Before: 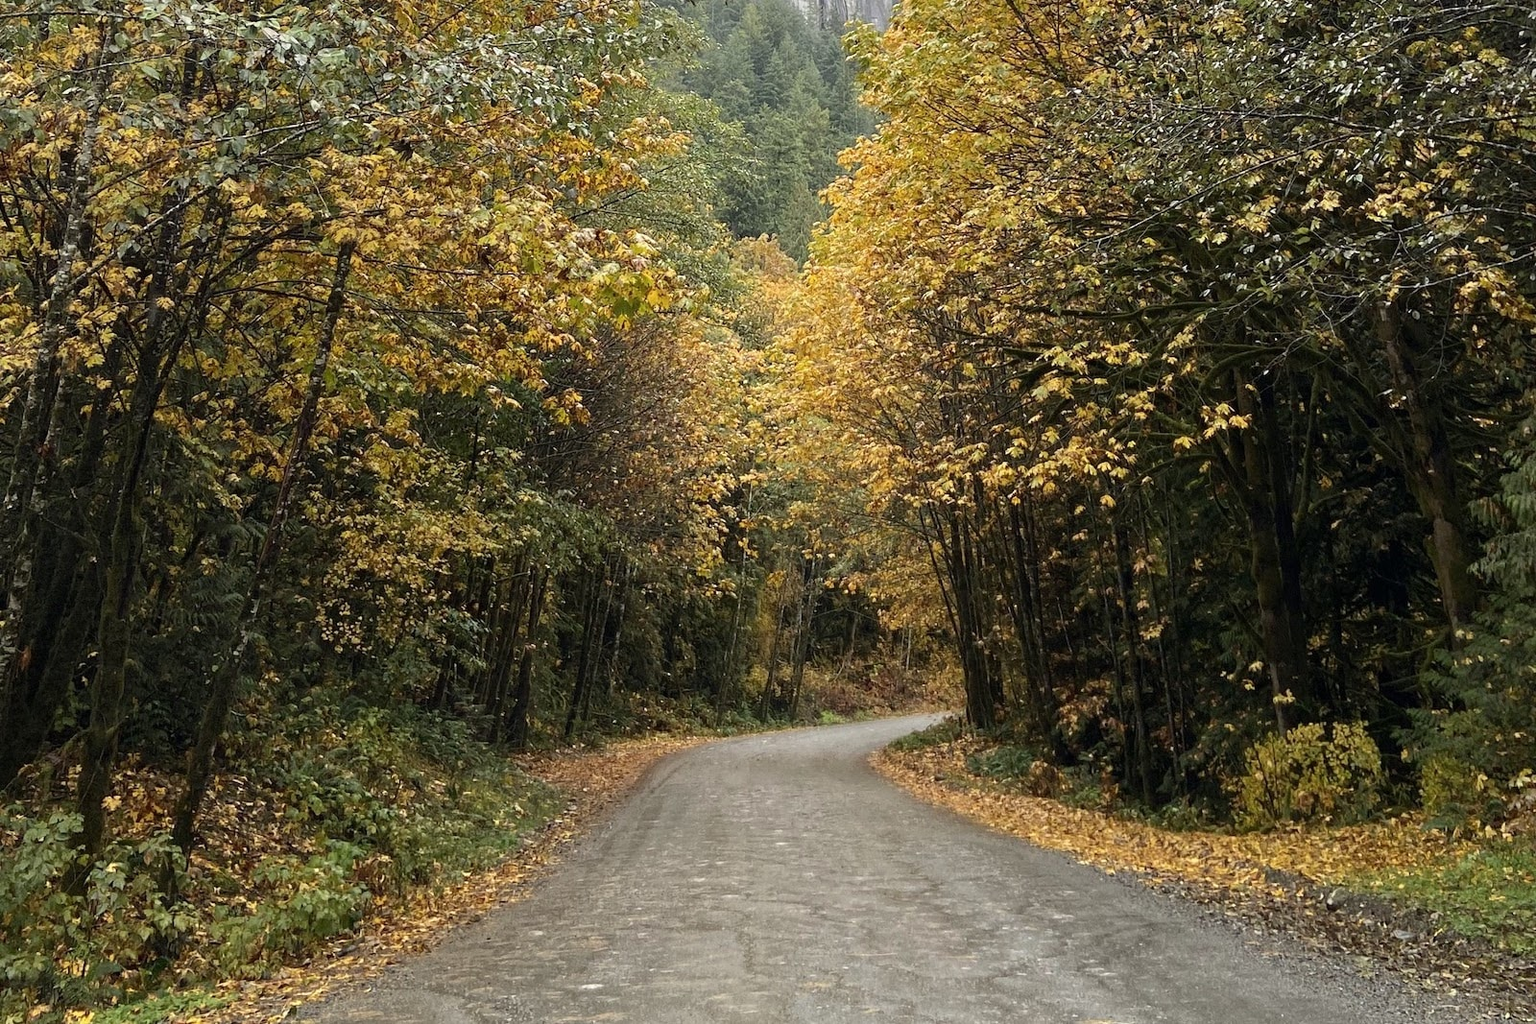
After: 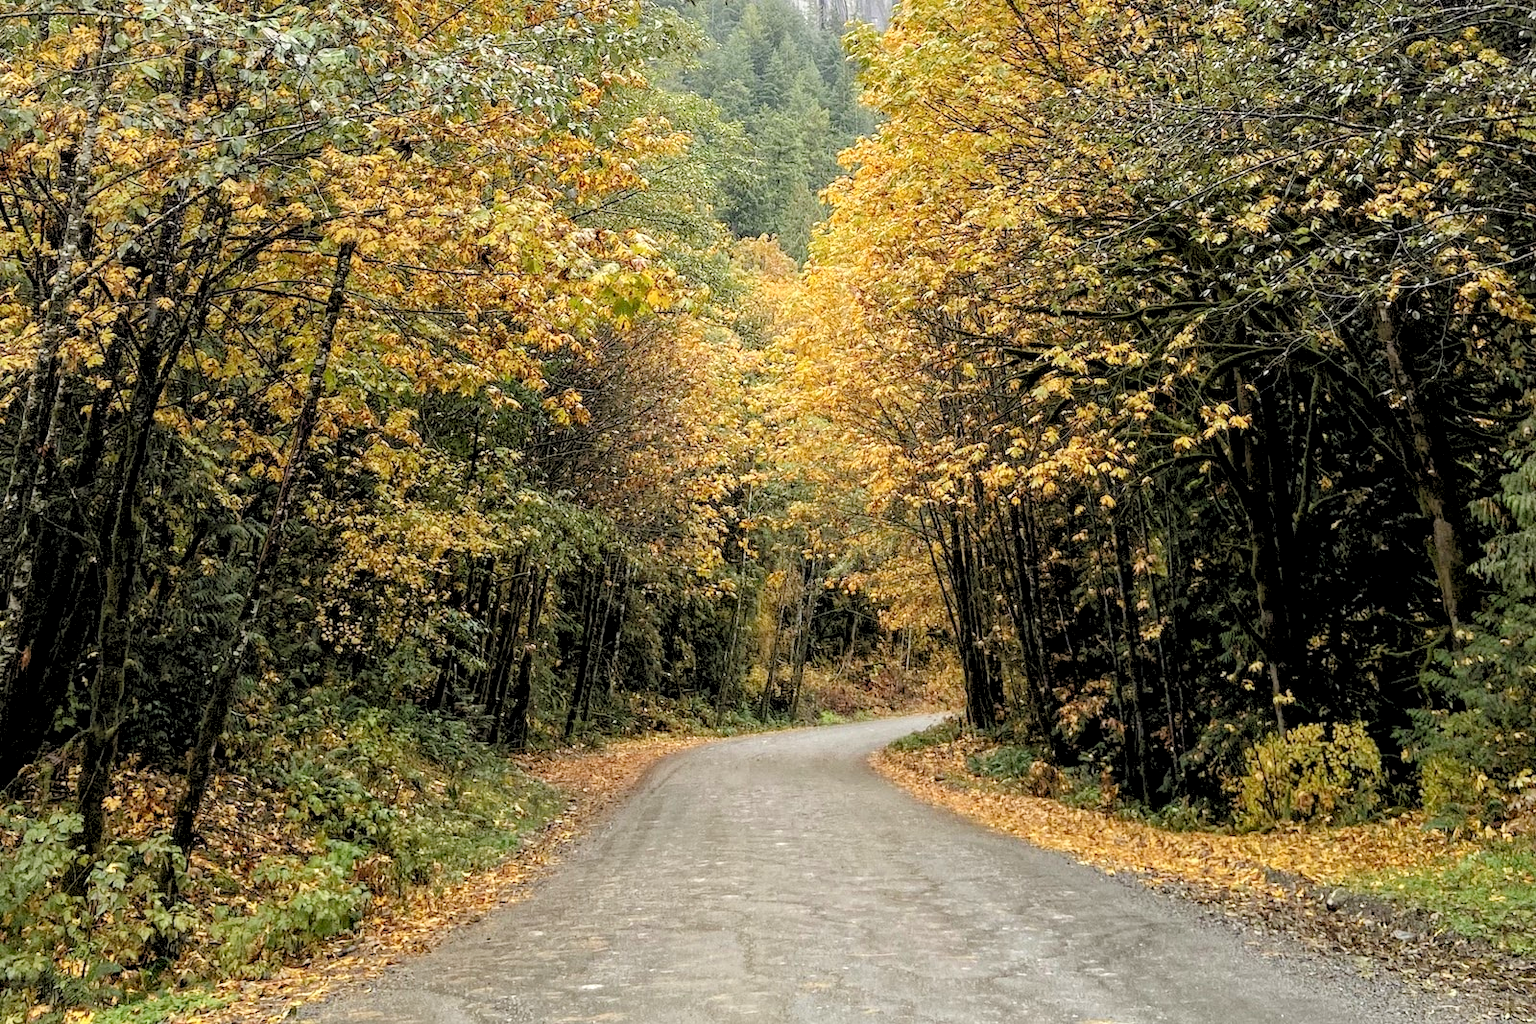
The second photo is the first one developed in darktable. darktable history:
levels: levels [0.093, 0.434, 0.988]
local contrast: on, module defaults
